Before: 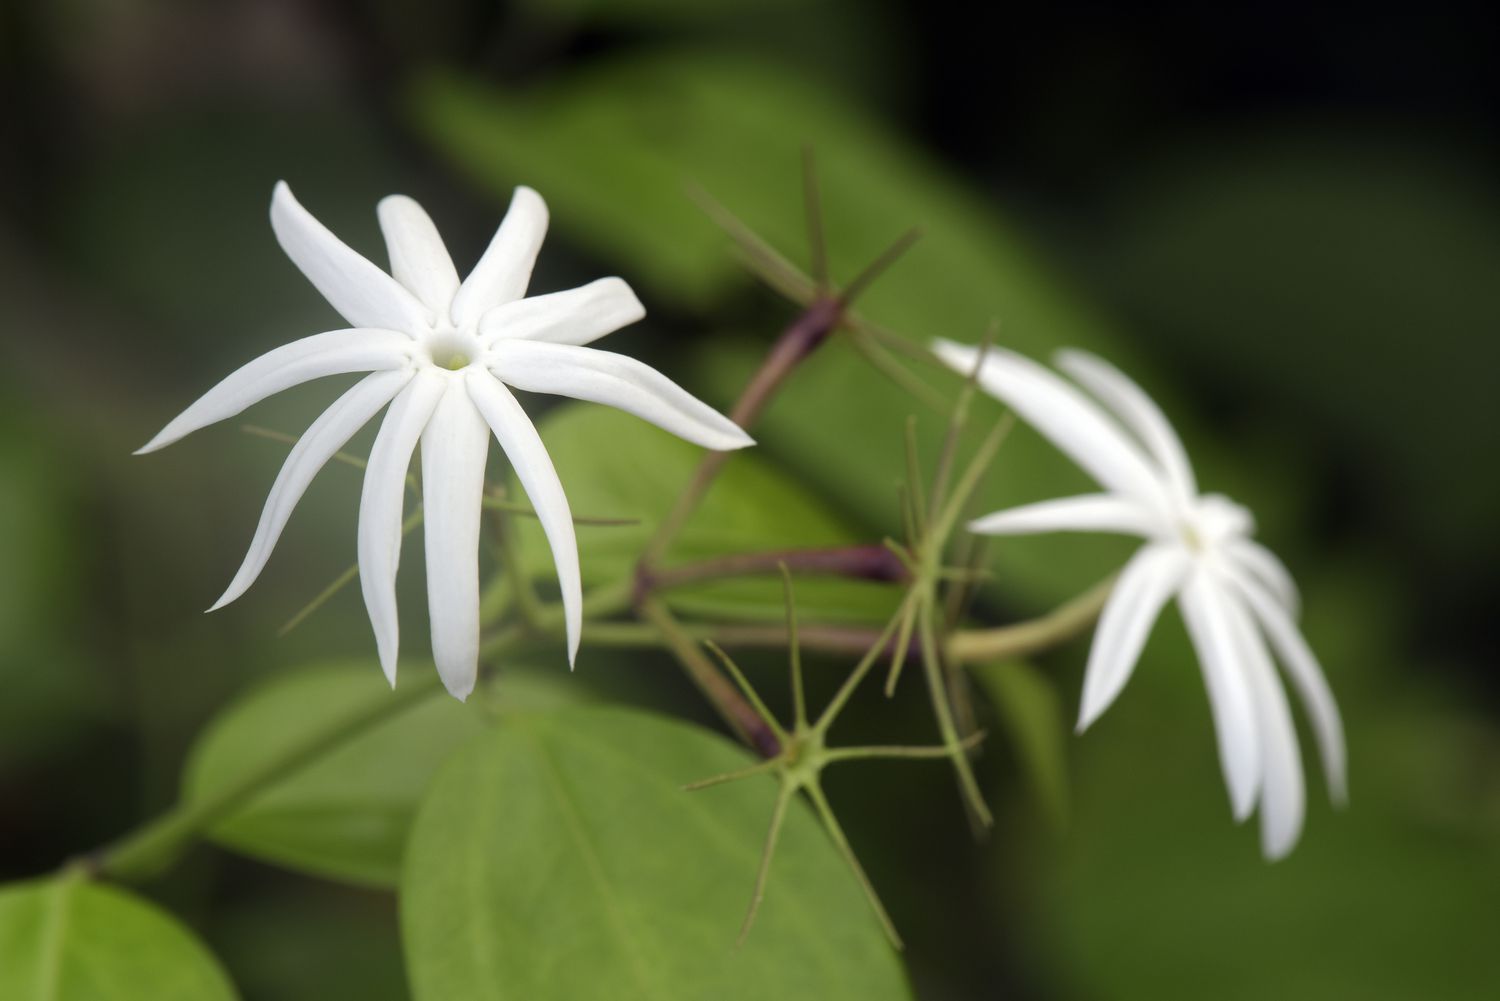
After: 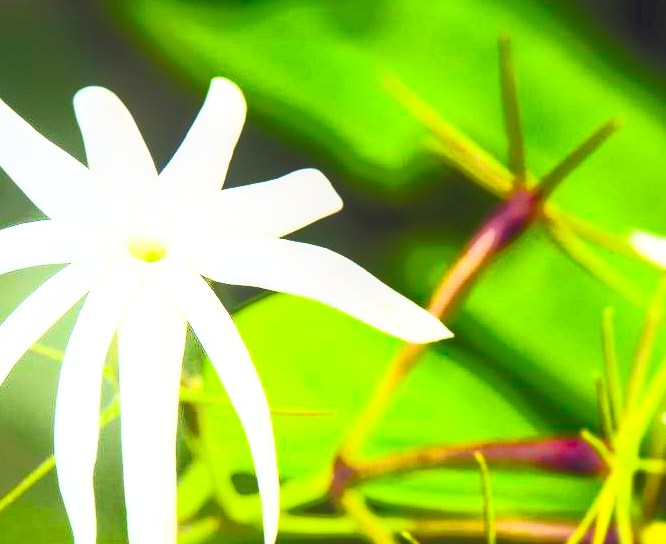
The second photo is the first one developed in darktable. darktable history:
crop: left 20.257%, top 10.868%, right 35.325%, bottom 34.713%
base curve: curves: ch0 [(0, 0) (0.028, 0.03) (0.121, 0.232) (0.46, 0.748) (0.859, 0.968) (1, 1)], preserve colors none
shadows and highlights: highlights -59.81
contrast brightness saturation: contrast 0.99, brightness 0.993, saturation 0.984
local contrast: on, module defaults
